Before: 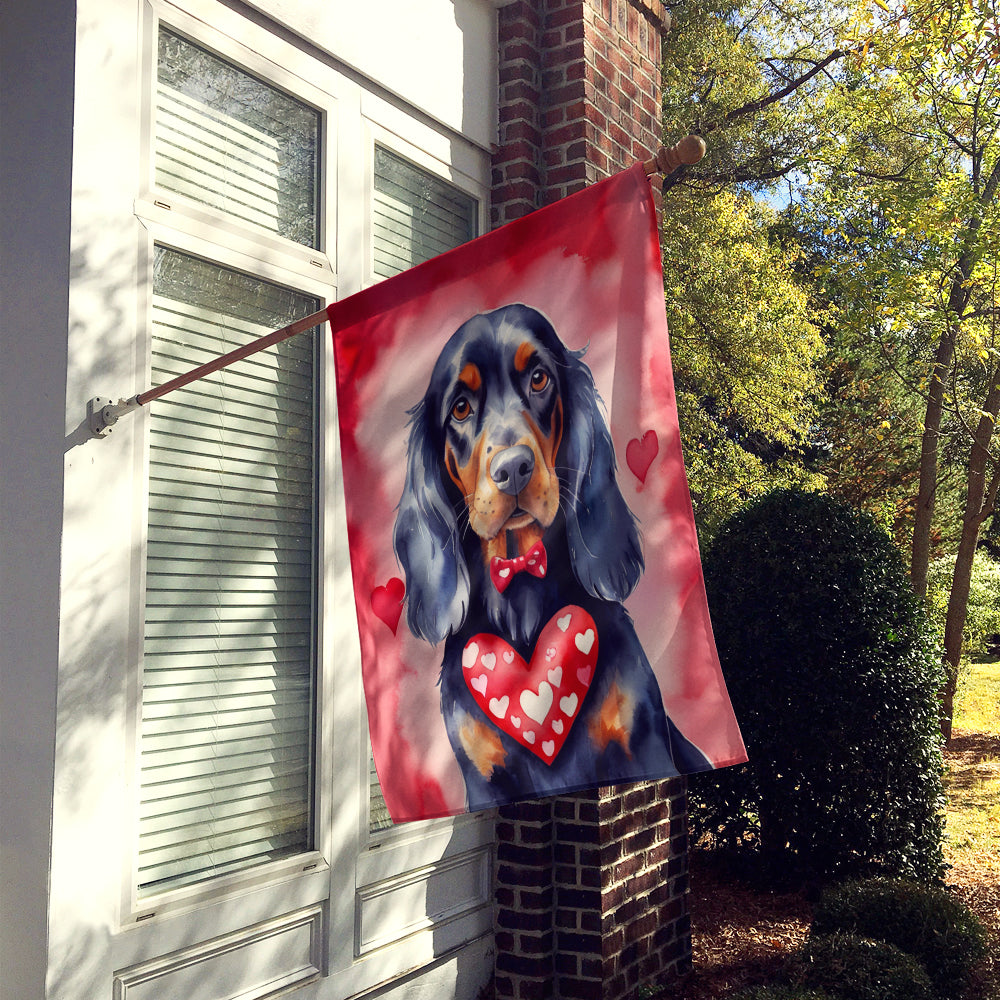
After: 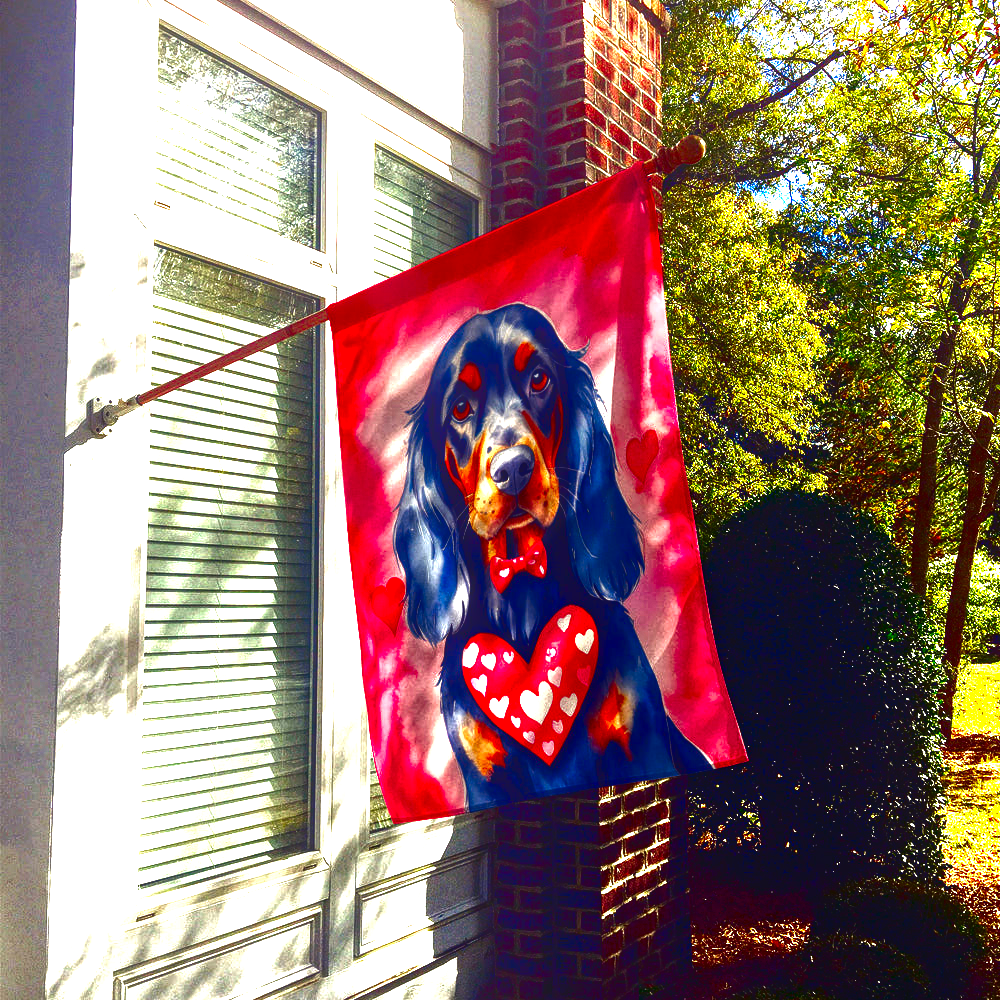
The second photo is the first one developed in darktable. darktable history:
tone equalizer: -8 EV -0.57 EV, edges refinement/feathering 500, mask exposure compensation -1.57 EV, preserve details no
local contrast: highlights 76%, shadows 55%, detail 177%, midtone range 0.205
exposure: exposure 1.073 EV, compensate highlight preservation false
contrast brightness saturation: brightness -0.99, saturation 0.989
